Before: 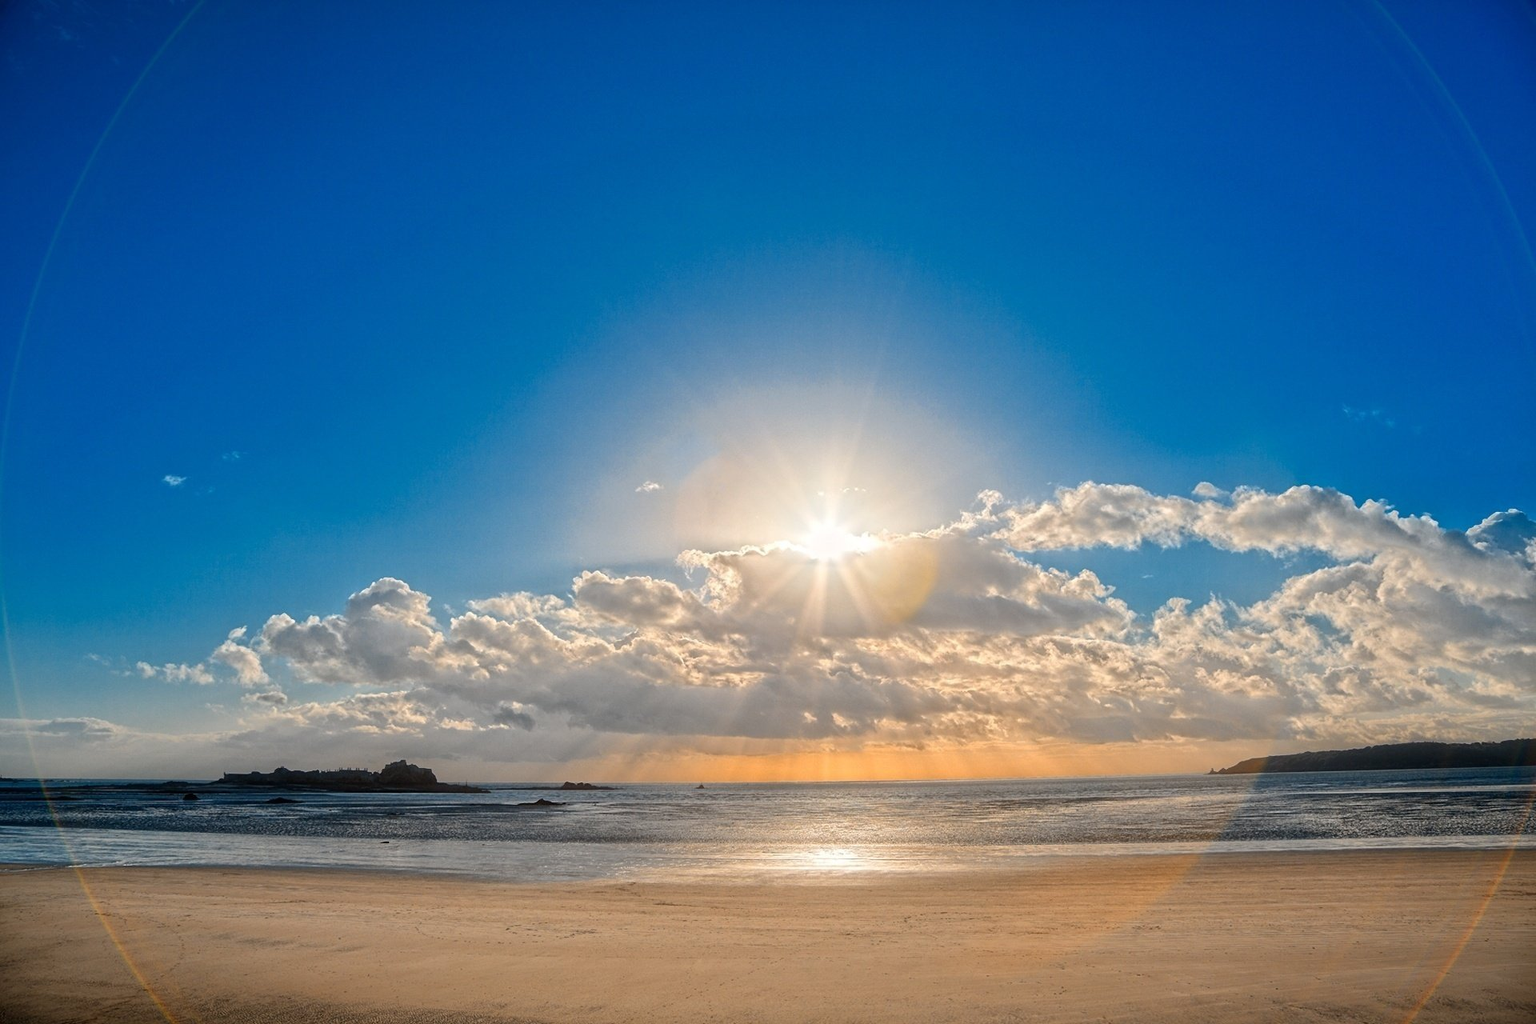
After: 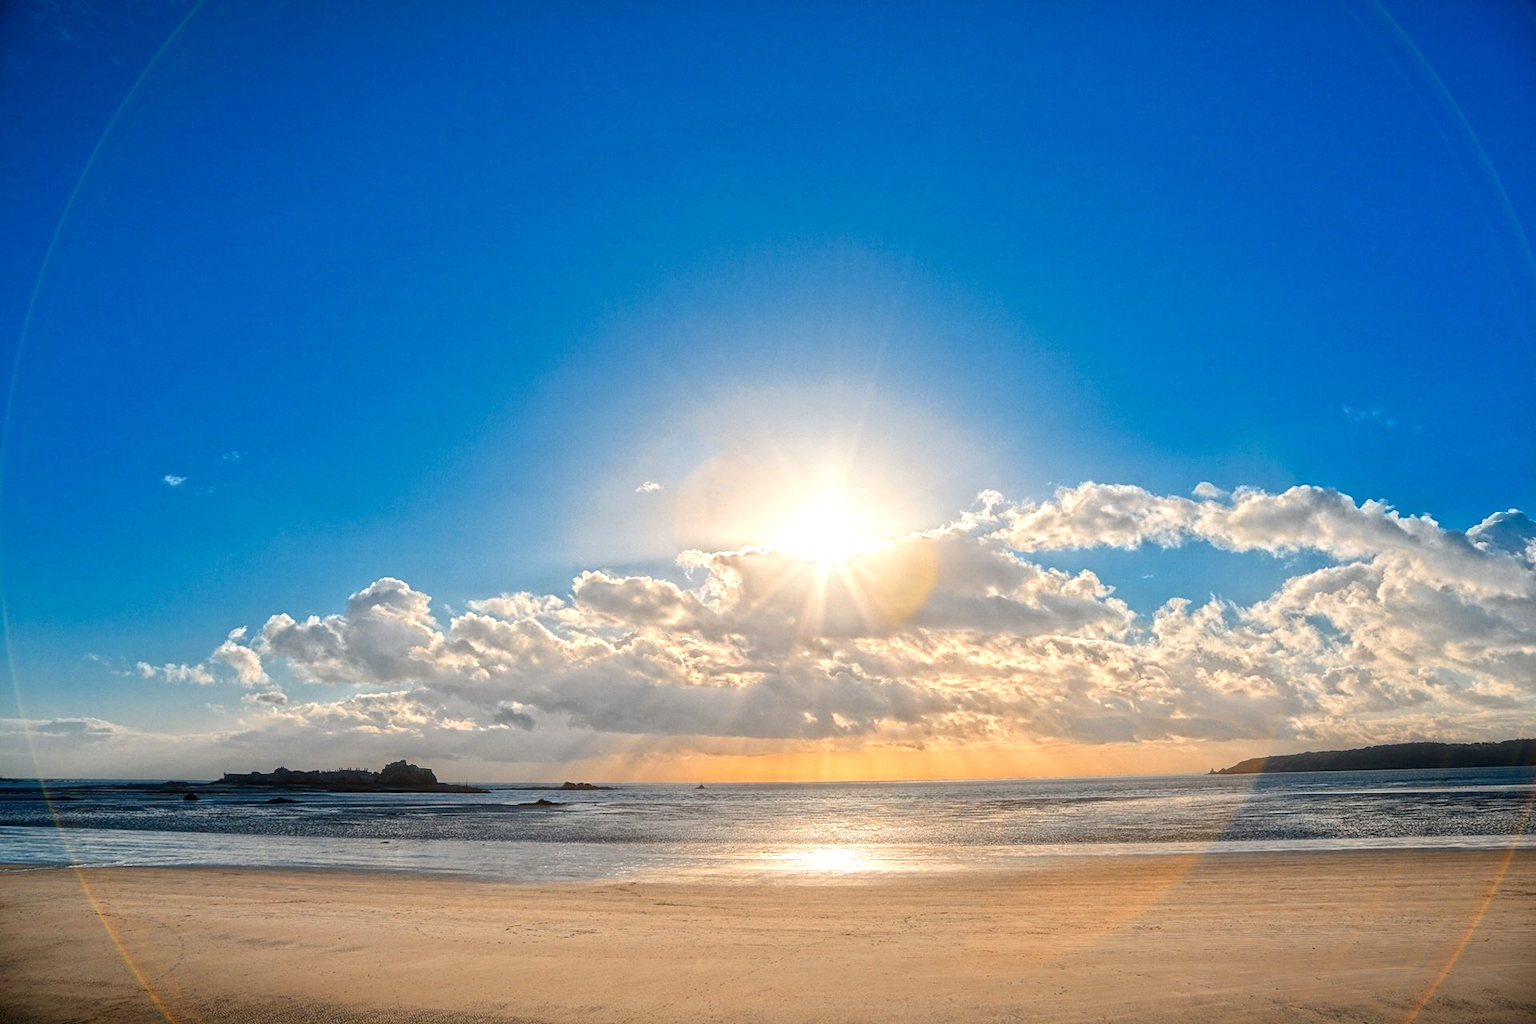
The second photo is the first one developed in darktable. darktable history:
exposure: exposure 0.425 EV, compensate exposure bias true, compensate highlight preservation false
